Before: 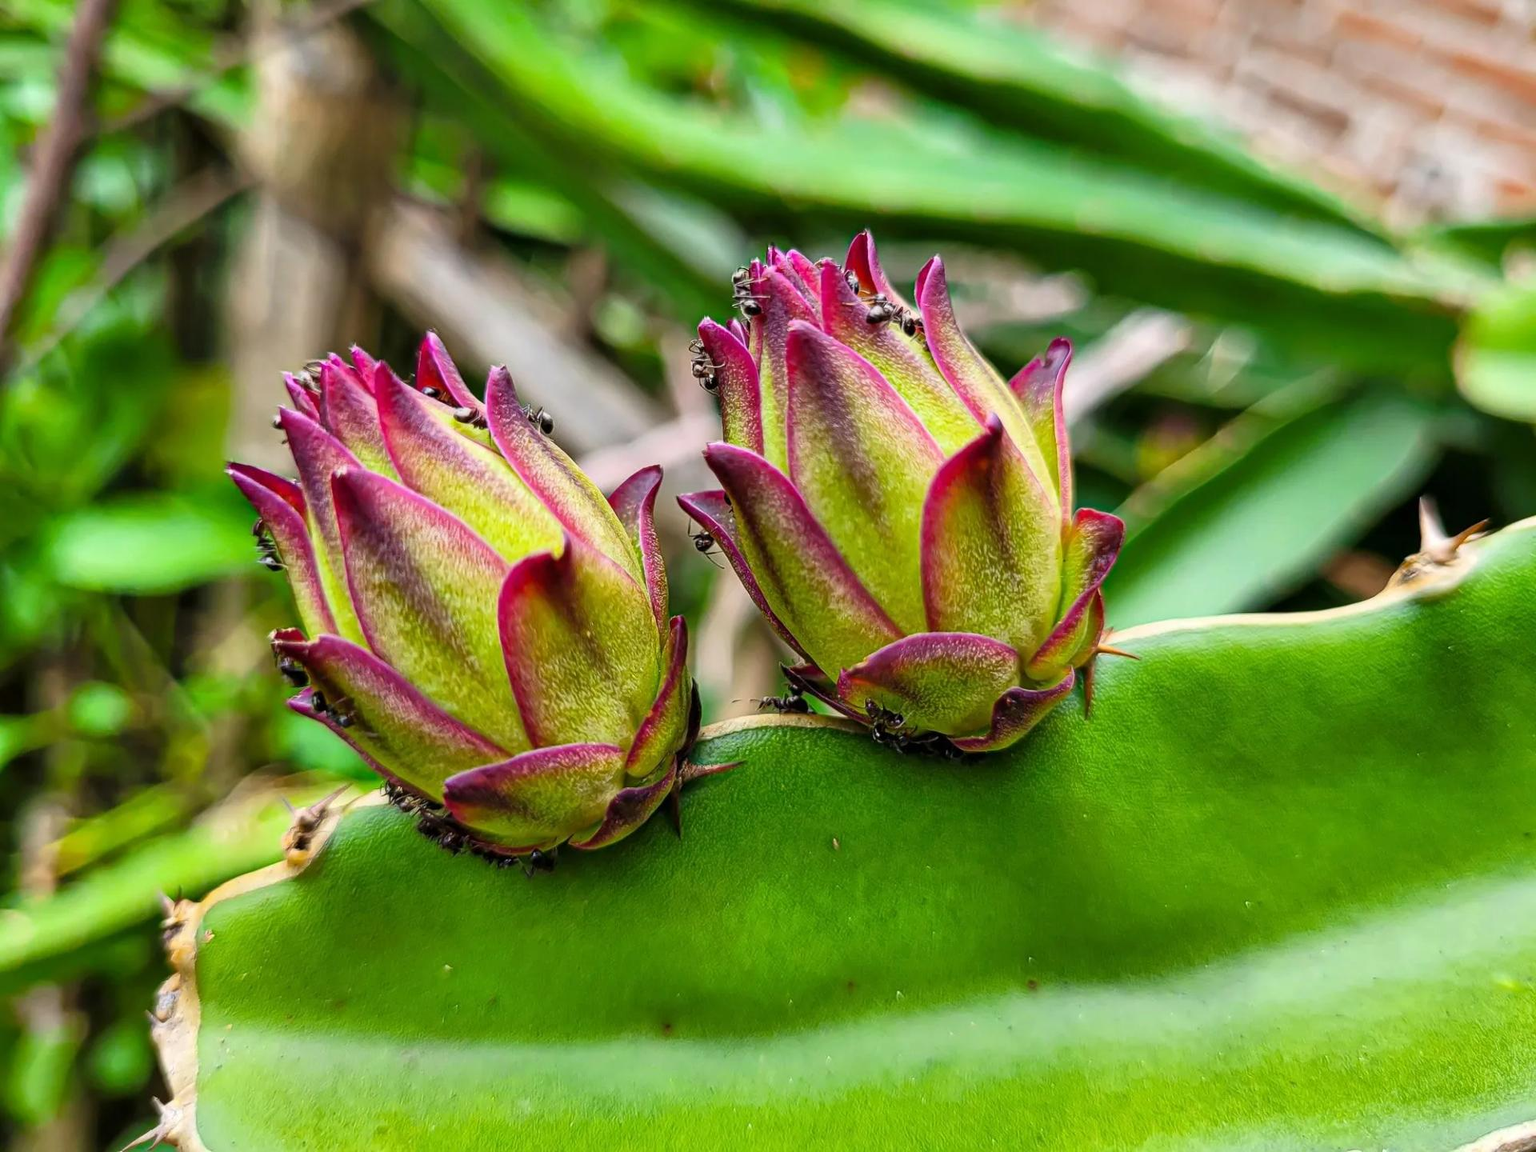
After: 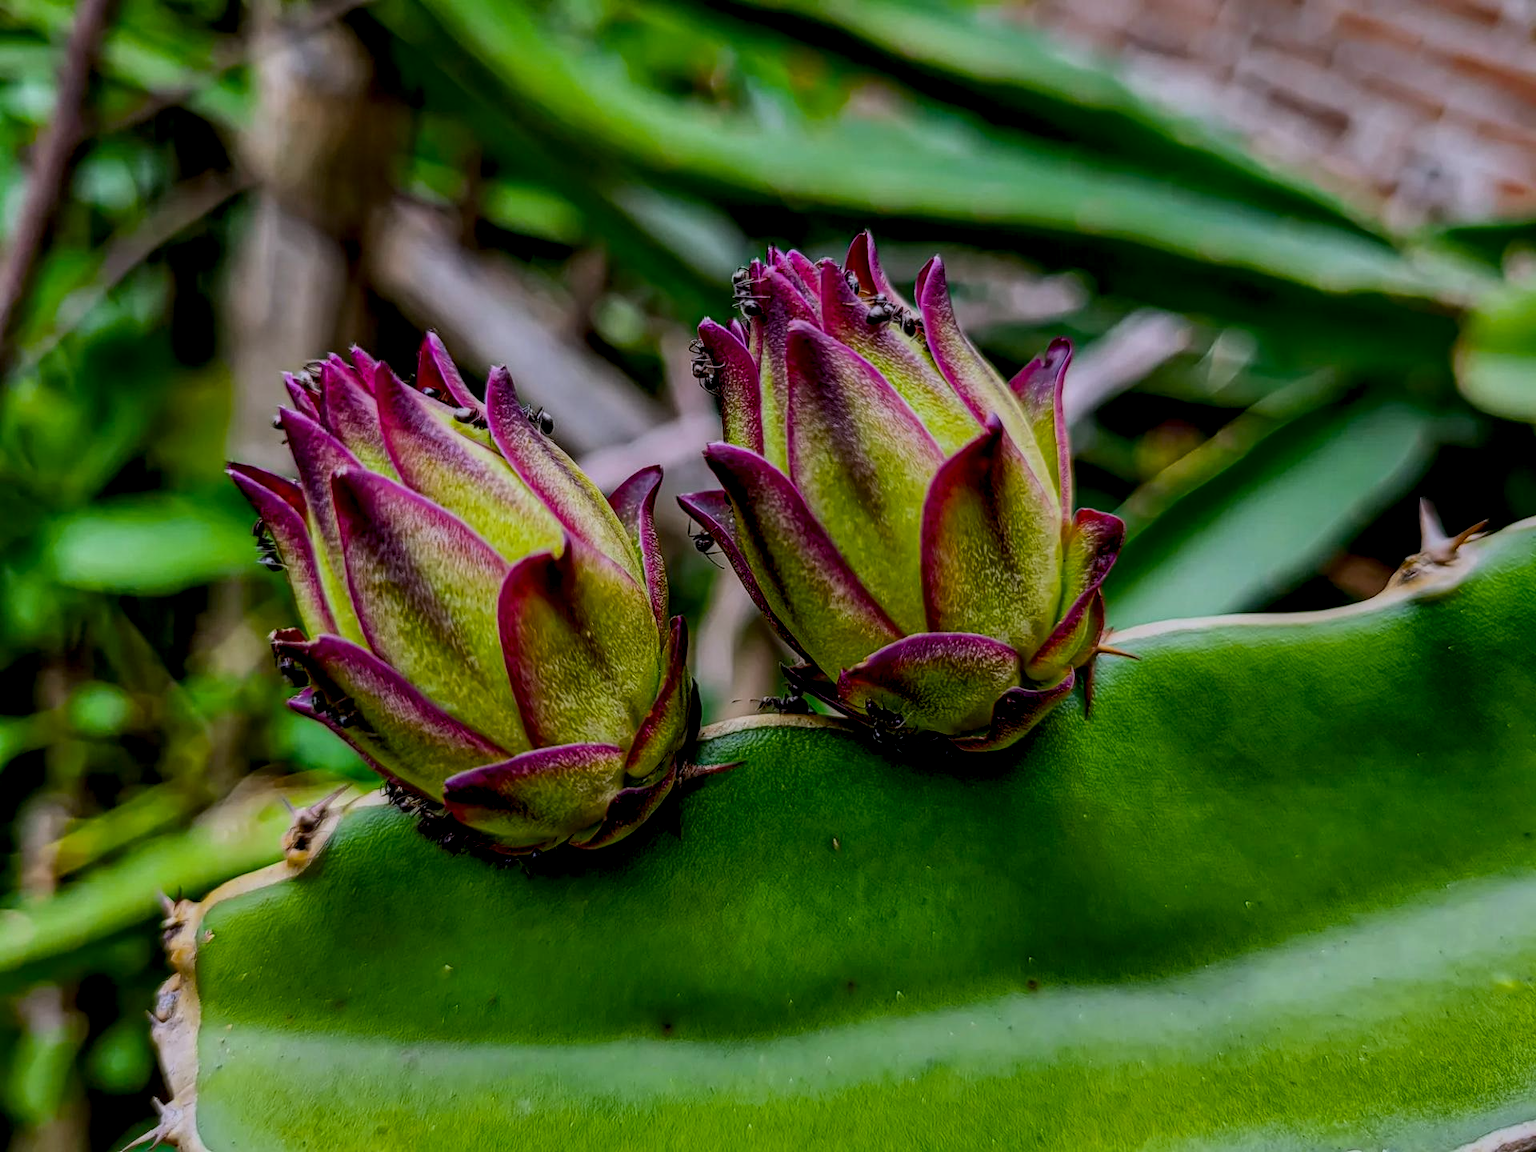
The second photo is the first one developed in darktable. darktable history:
exposure: exposure -1.445 EV, compensate highlight preservation false
color calibration: illuminant custom, x 0.363, y 0.384, temperature 4527.38 K
color balance rgb: perceptual saturation grading › global saturation 30.274%, contrast -10.32%
local contrast: highlights 17%, detail 187%
